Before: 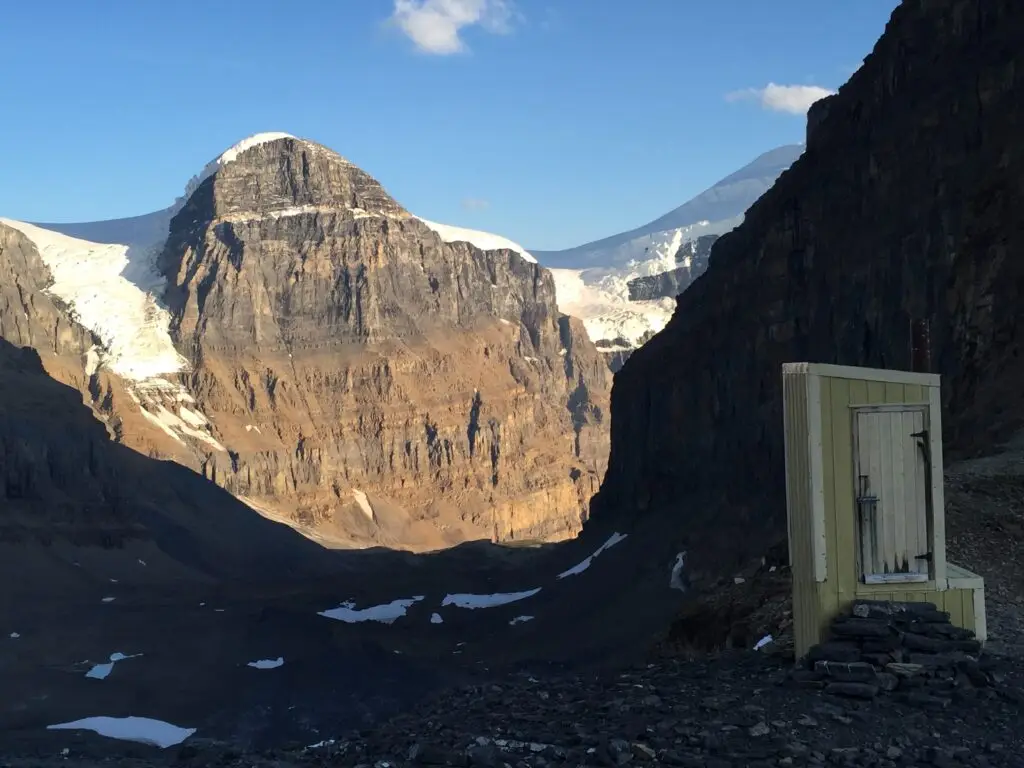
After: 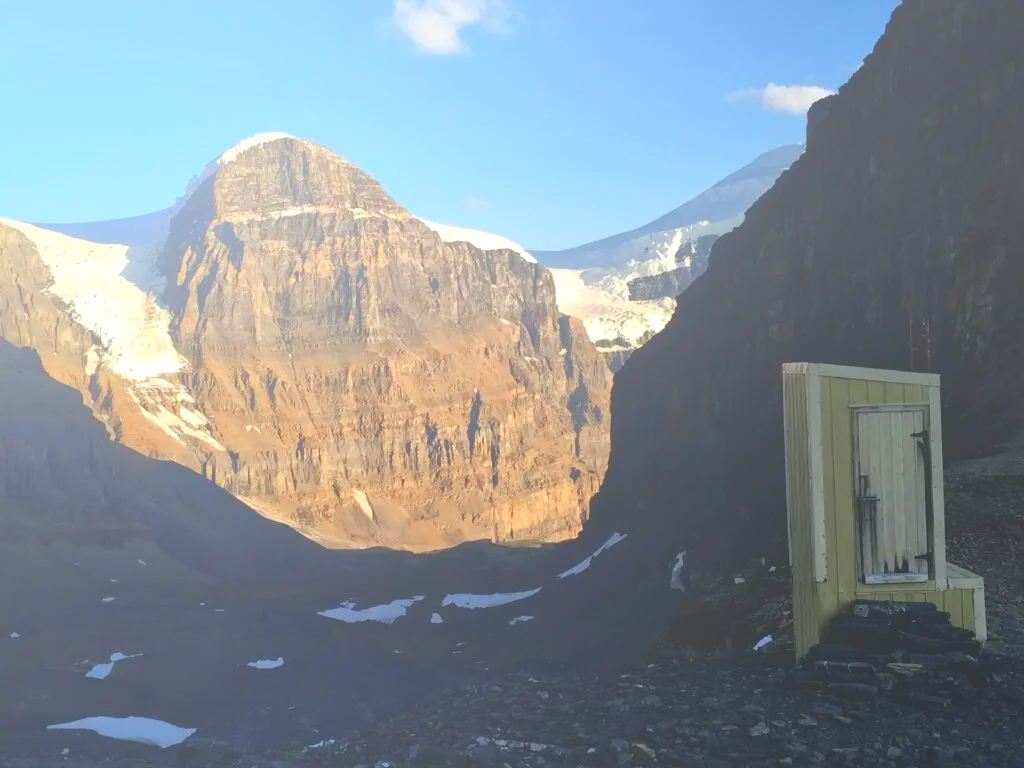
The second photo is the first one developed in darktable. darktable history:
contrast brightness saturation: brightness -0.2, saturation 0.08
local contrast: mode bilateral grid, contrast 20, coarseness 50, detail 159%, midtone range 0.2
rotate and perspective: automatic cropping off
bloom: size 70%, threshold 25%, strength 70%
